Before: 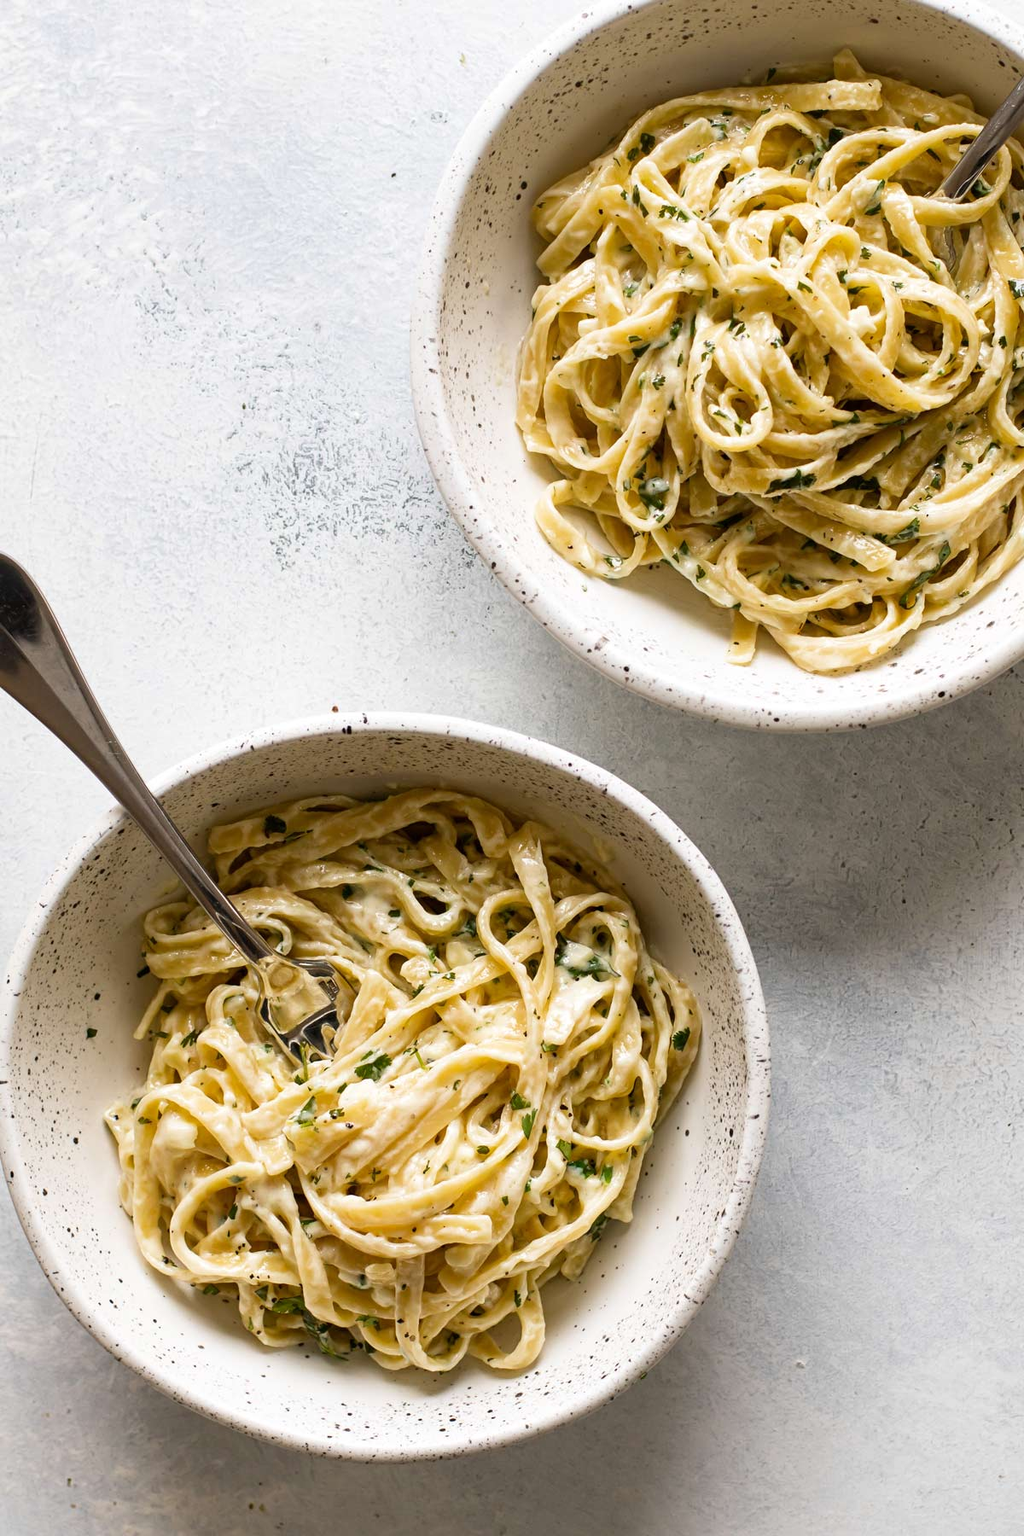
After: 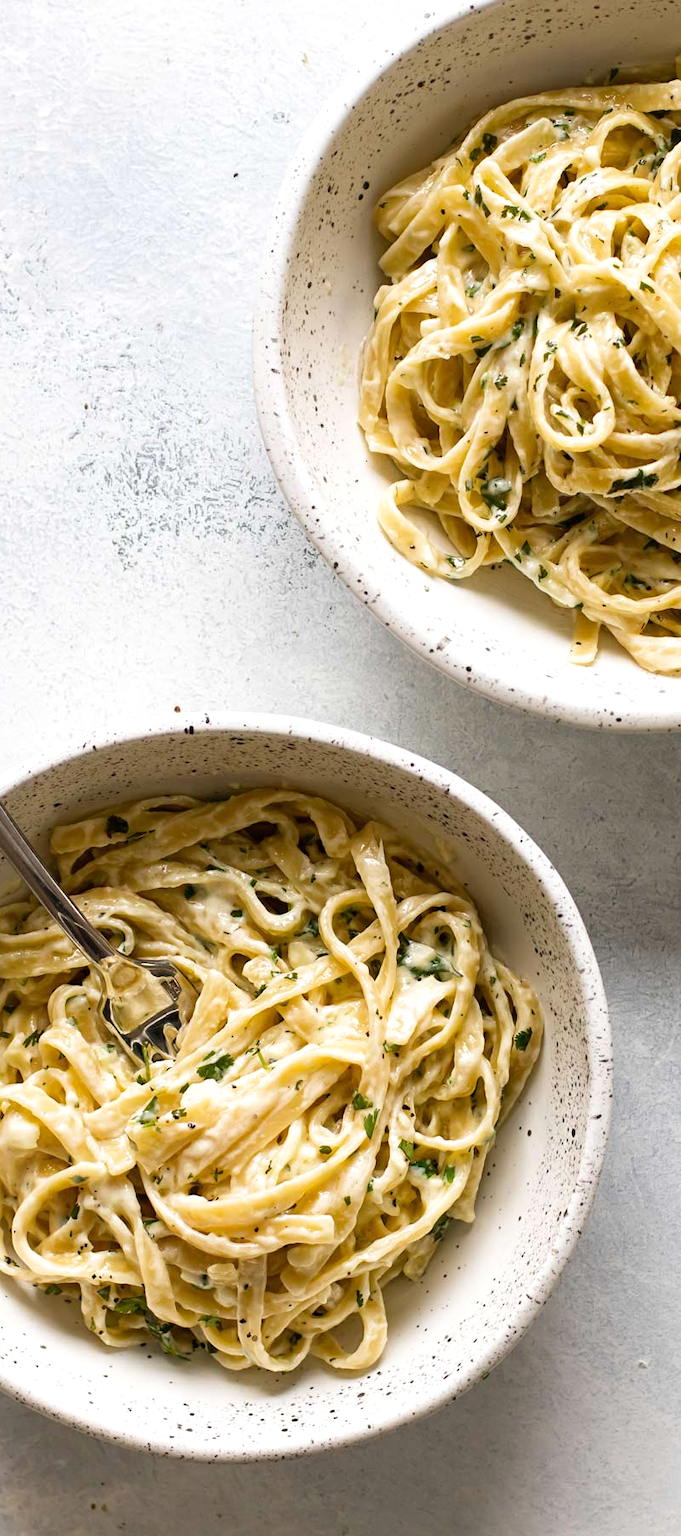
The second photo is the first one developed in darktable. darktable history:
exposure: exposure 0.131 EV, compensate highlight preservation false
crop: left 15.419%, right 17.914%
